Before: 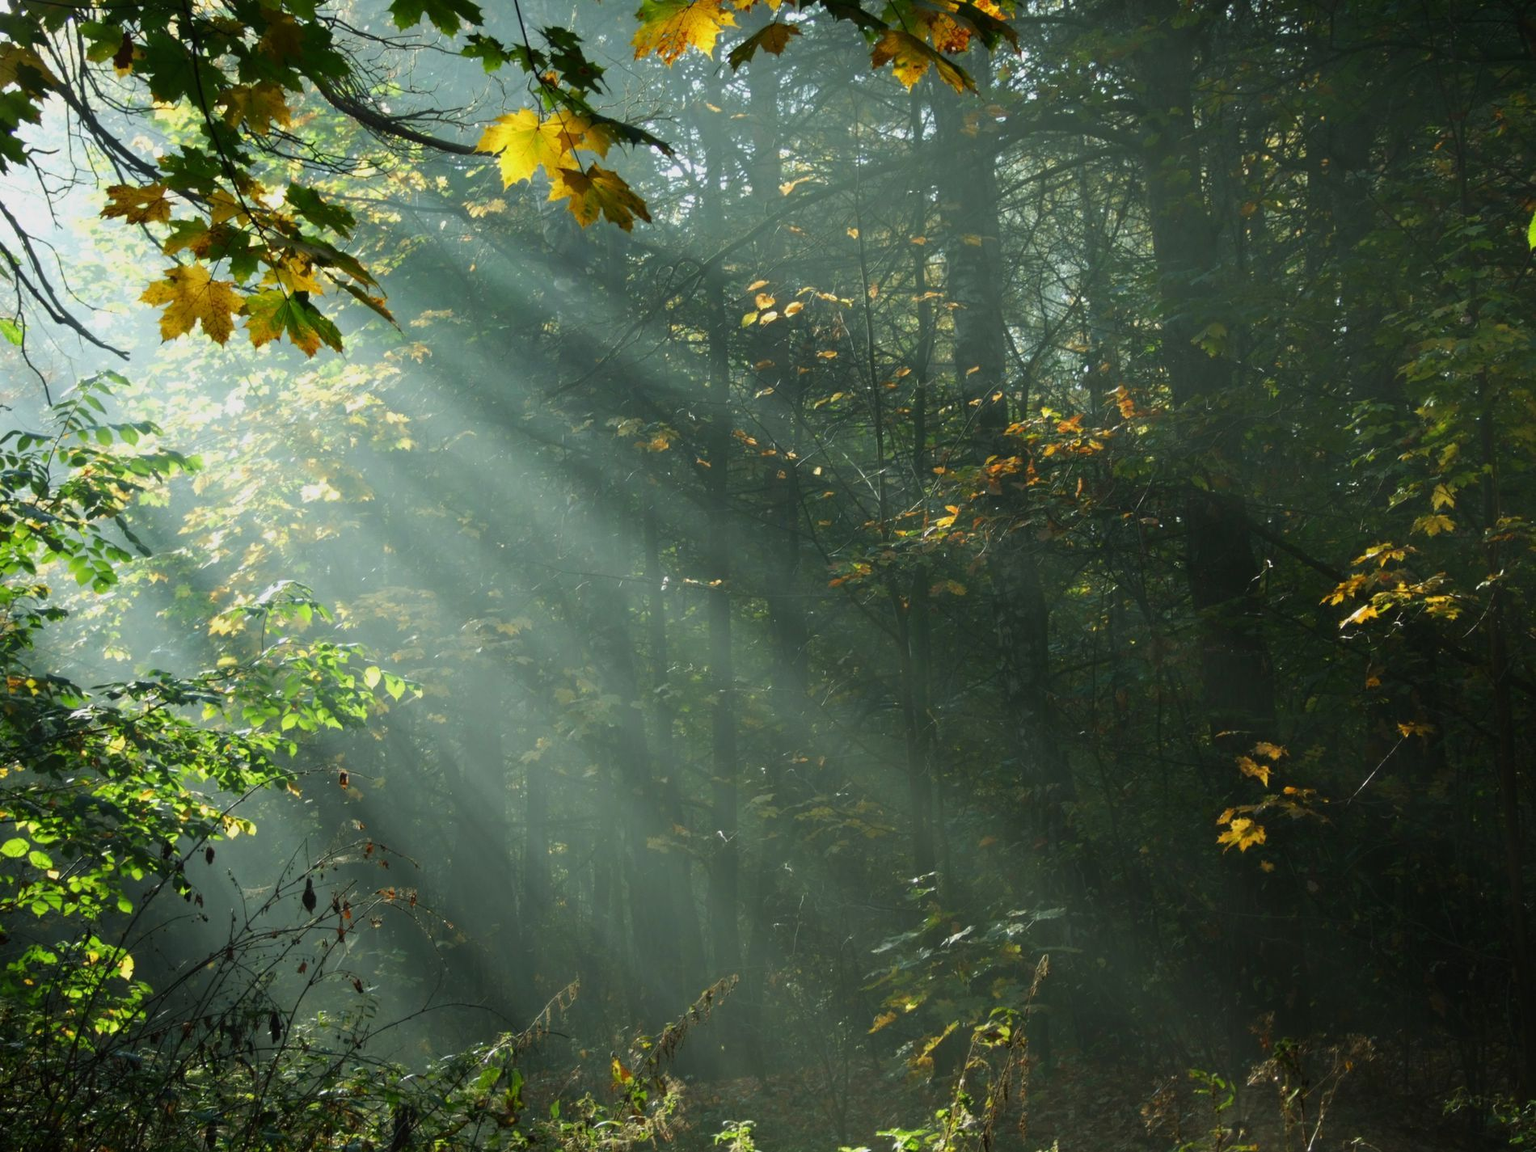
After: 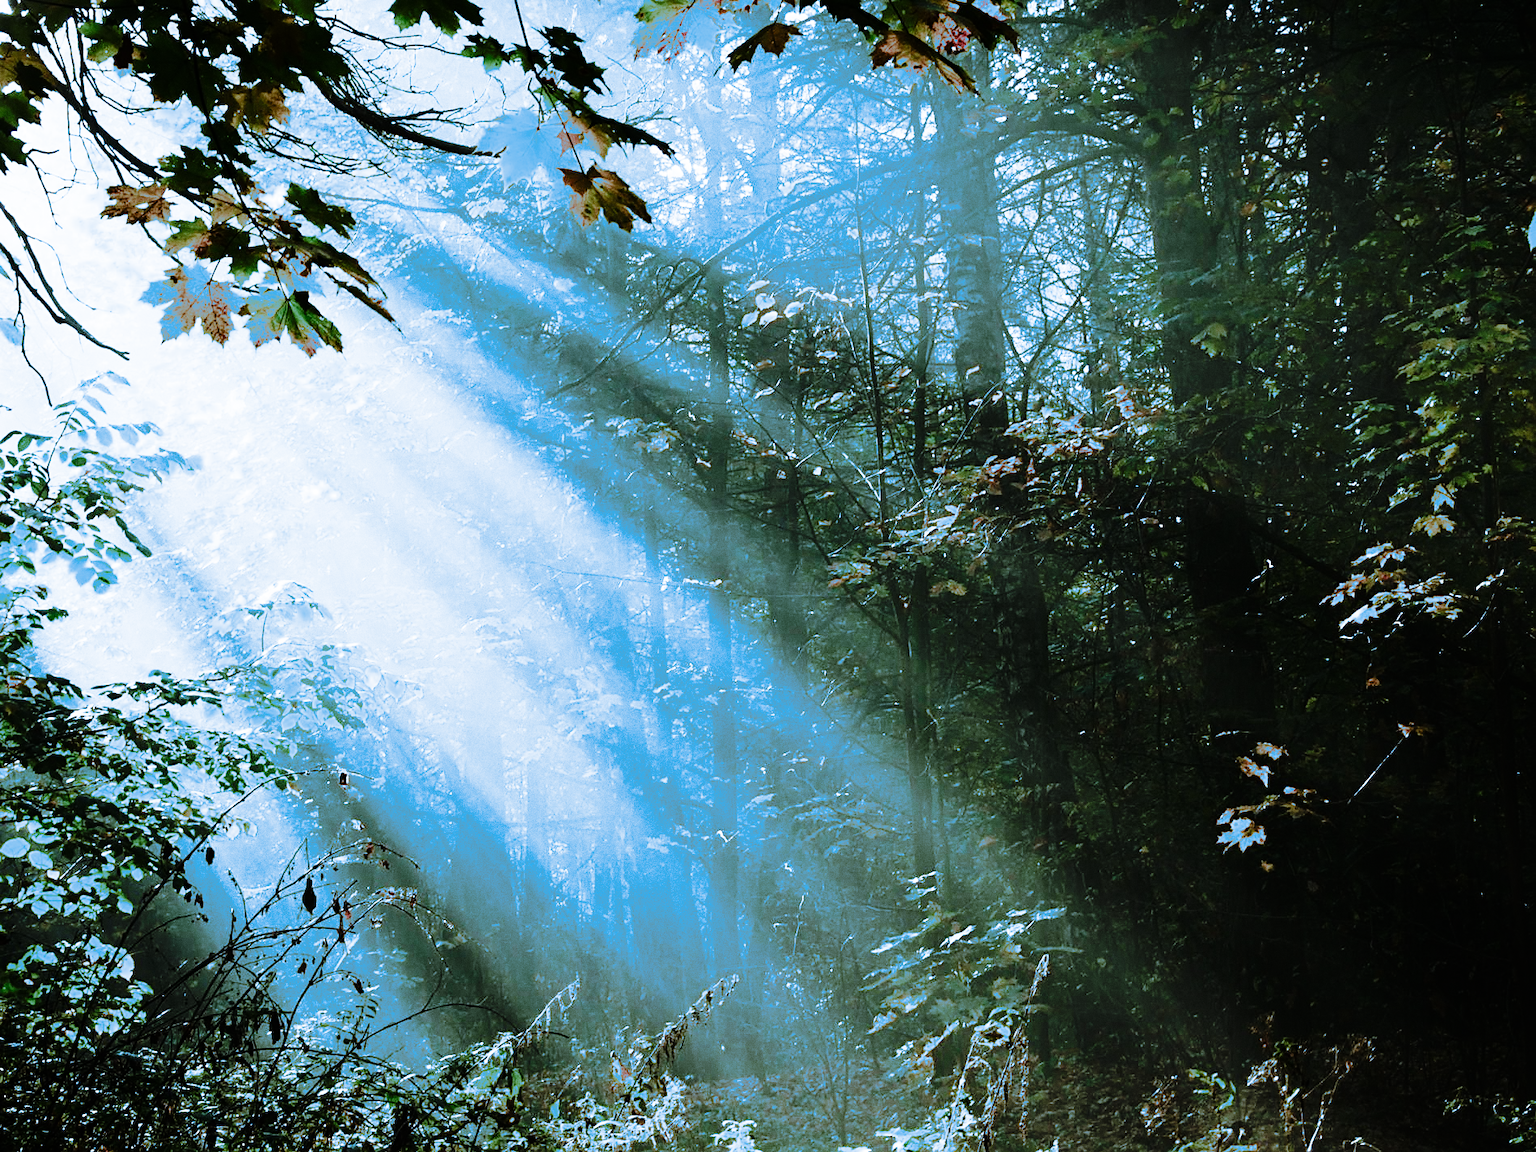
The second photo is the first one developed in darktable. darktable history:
base curve: curves: ch0 [(0, 0) (0.036, 0.025) (0.121, 0.166) (0.206, 0.329) (0.605, 0.79) (1, 1)], preserve colors none
grain: coarseness 0.09 ISO
graduated density: rotation 5.63°, offset 76.9
sharpen: on, module defaults
split-toning: shadows › hue 220°, shadows › saturation 0.64, highlights › hue 220°, highlights › saturation 0.64, balance 0, compress 5.22%
exposure: black level correction 0, exposure 0.5 EV, compensate highlight preservation false
rgb curve: curves: ch0 [(0, 0) (0.21, 0.15) (0.24, 0.21) (0.5, 0.75) (0.75, 0.96) (0.89, 0.99) (1, 1)]; ch1 [(0, 0.02) (0.21, 0.13) (0.25, 0.2) (0.5, 0.67) (0.75, 0.9) (0.89, 0.97) (1, 1)]; ch2 [(0, 0.02) (0.21, 0.13) (0.25, 0.2) (0.5, 0.67) (0.75, 0.9) (0.89, 0.97) (1, 1)], compensate middle gray true
